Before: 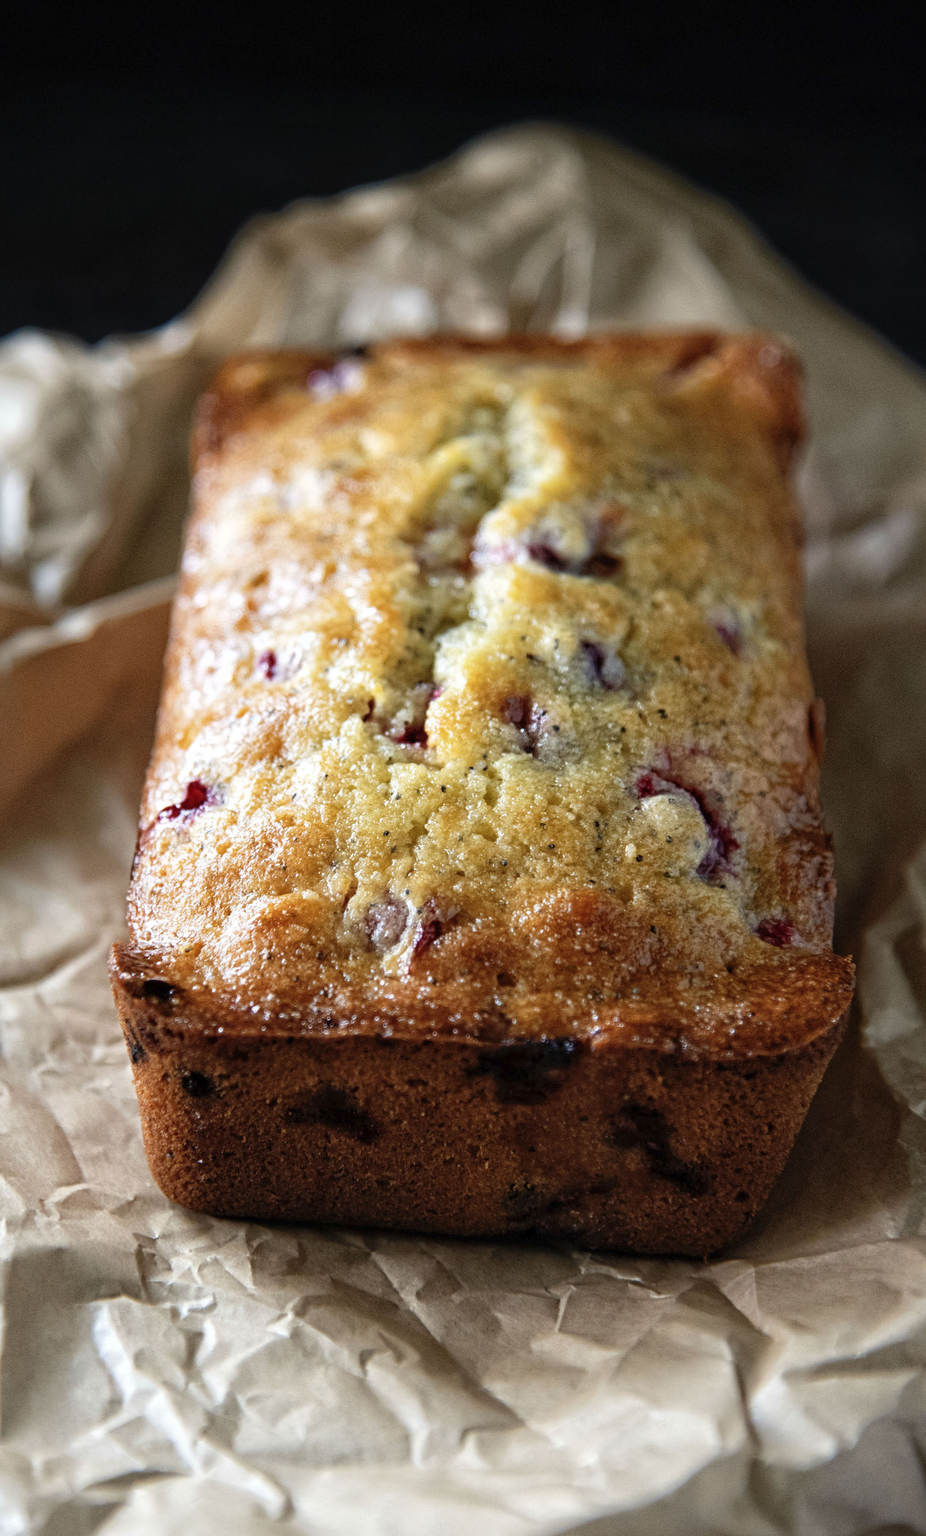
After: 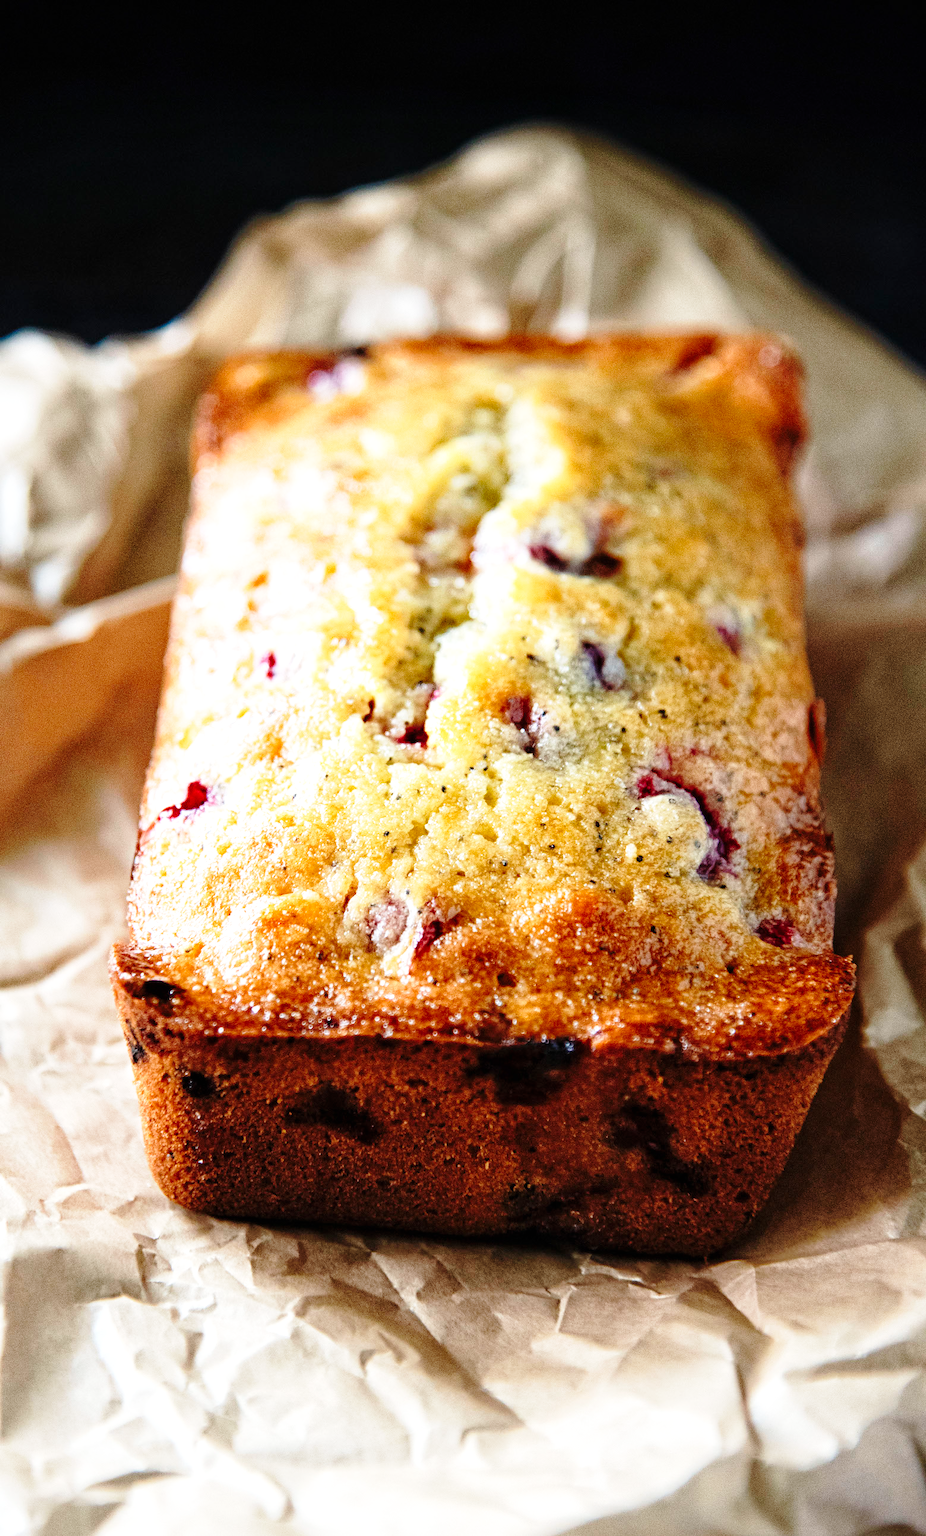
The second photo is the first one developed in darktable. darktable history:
base curve: curves: ch0 [(0, 0) (0.028, 0.03) (0.121, 0.232) (0.46, 0.748) (0.859, 0.968) (1, 1)], preserve colors none
exposure: black level correction 0, exposure 0.7 EV, compensate exposure bias true, compensate highlight preservation false
